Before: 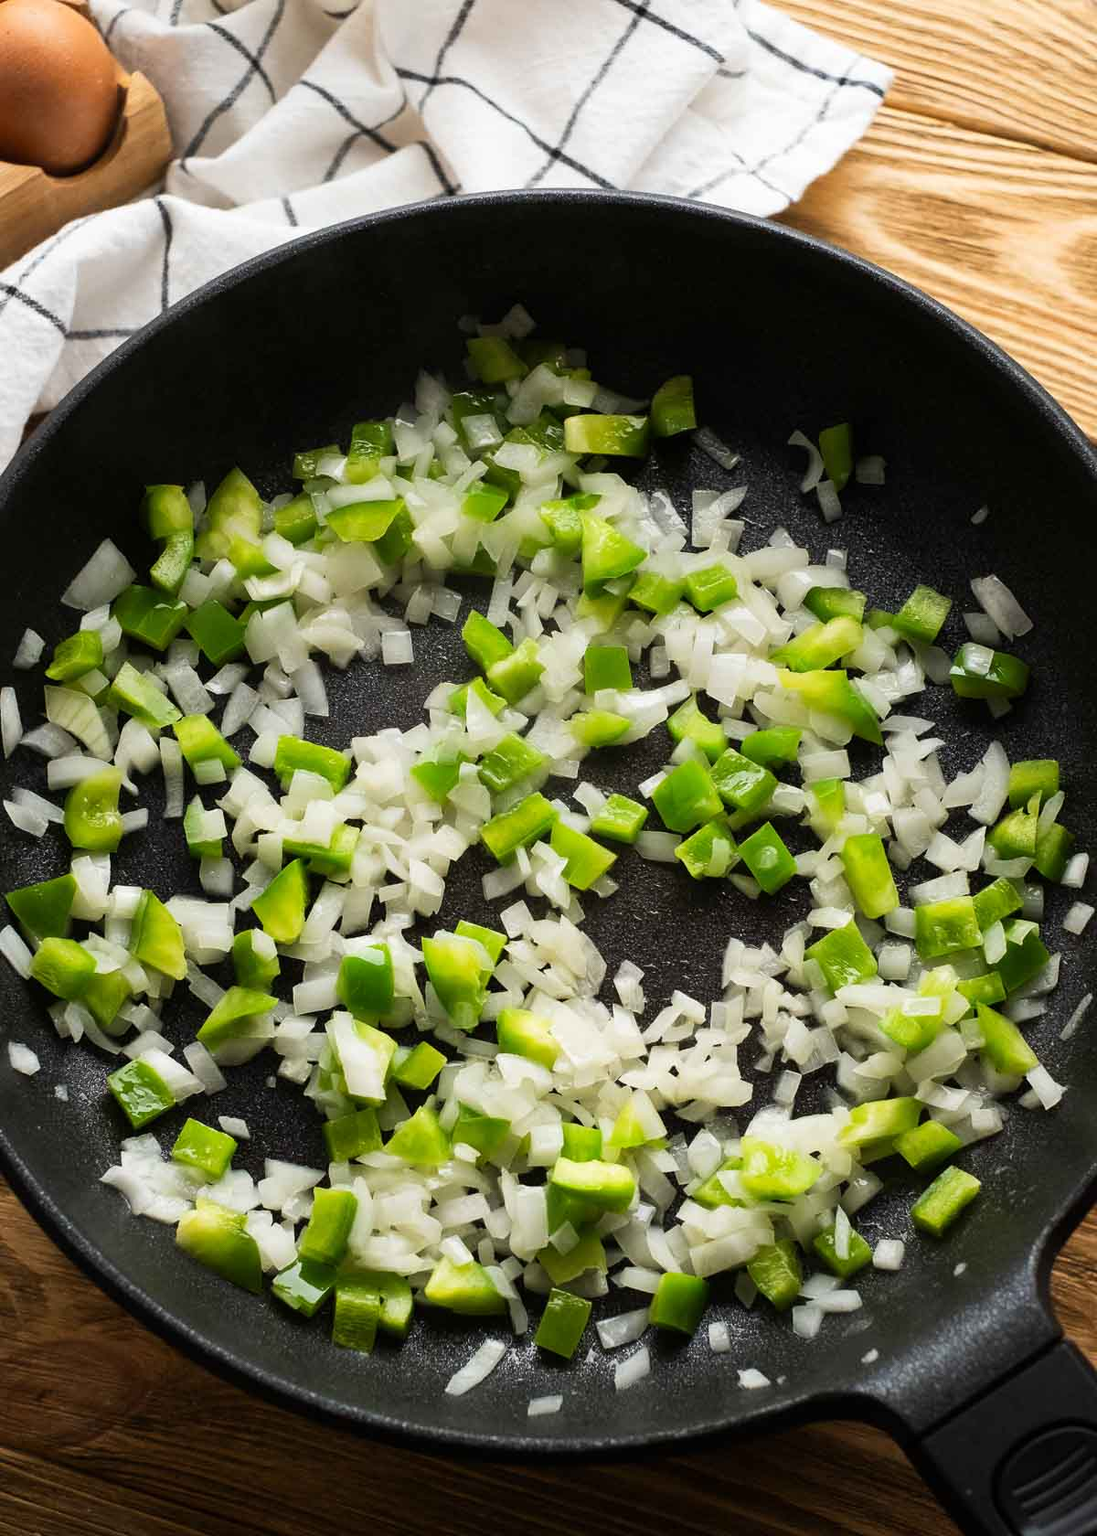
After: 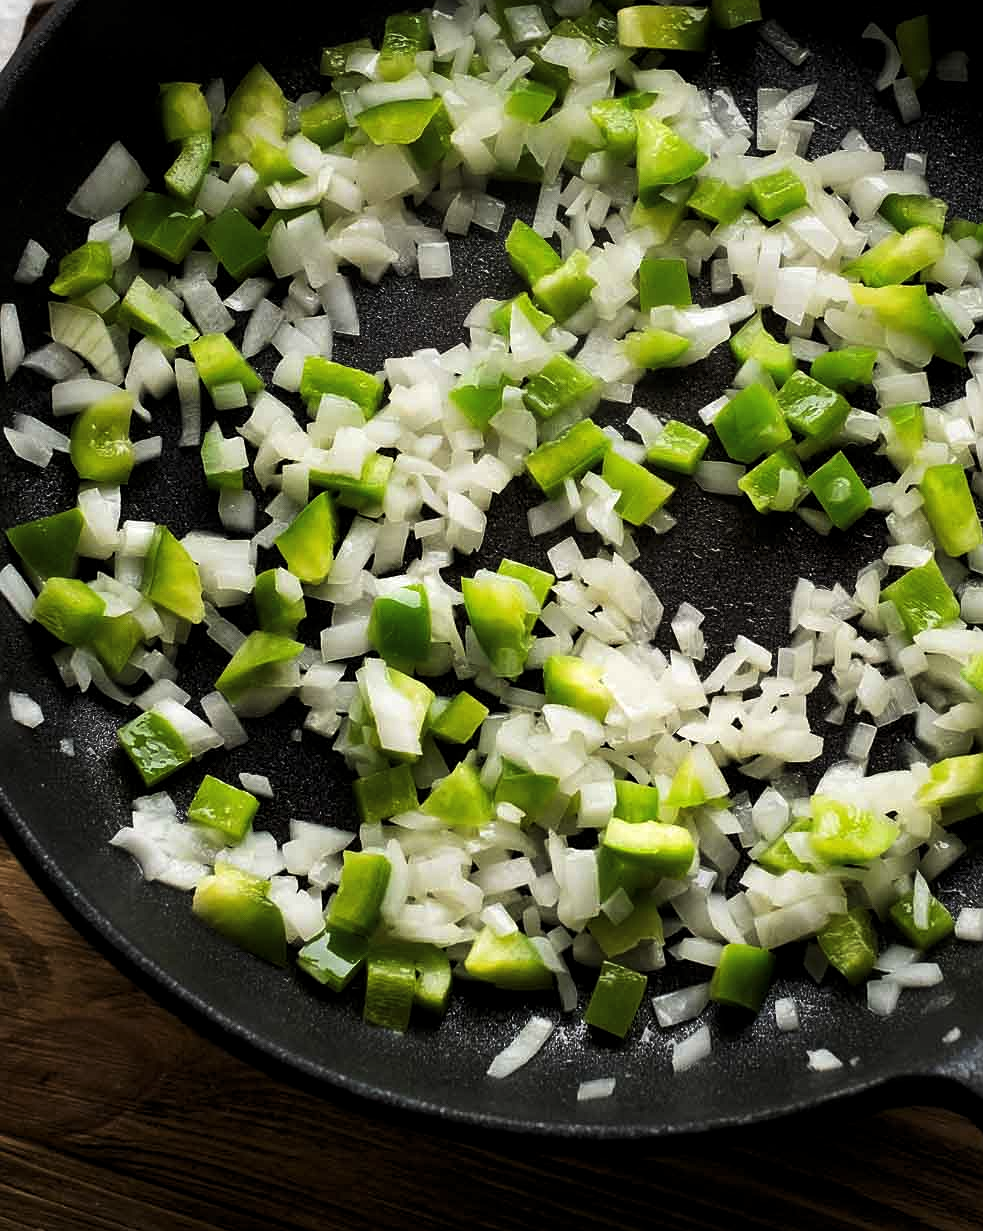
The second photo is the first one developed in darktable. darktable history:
levels: levels [0.029, 0.545, 0.971]
crop: top 26.711%, right 18.06%
sharpen: radius 1.324, amount 0.291, threshold 0.047
